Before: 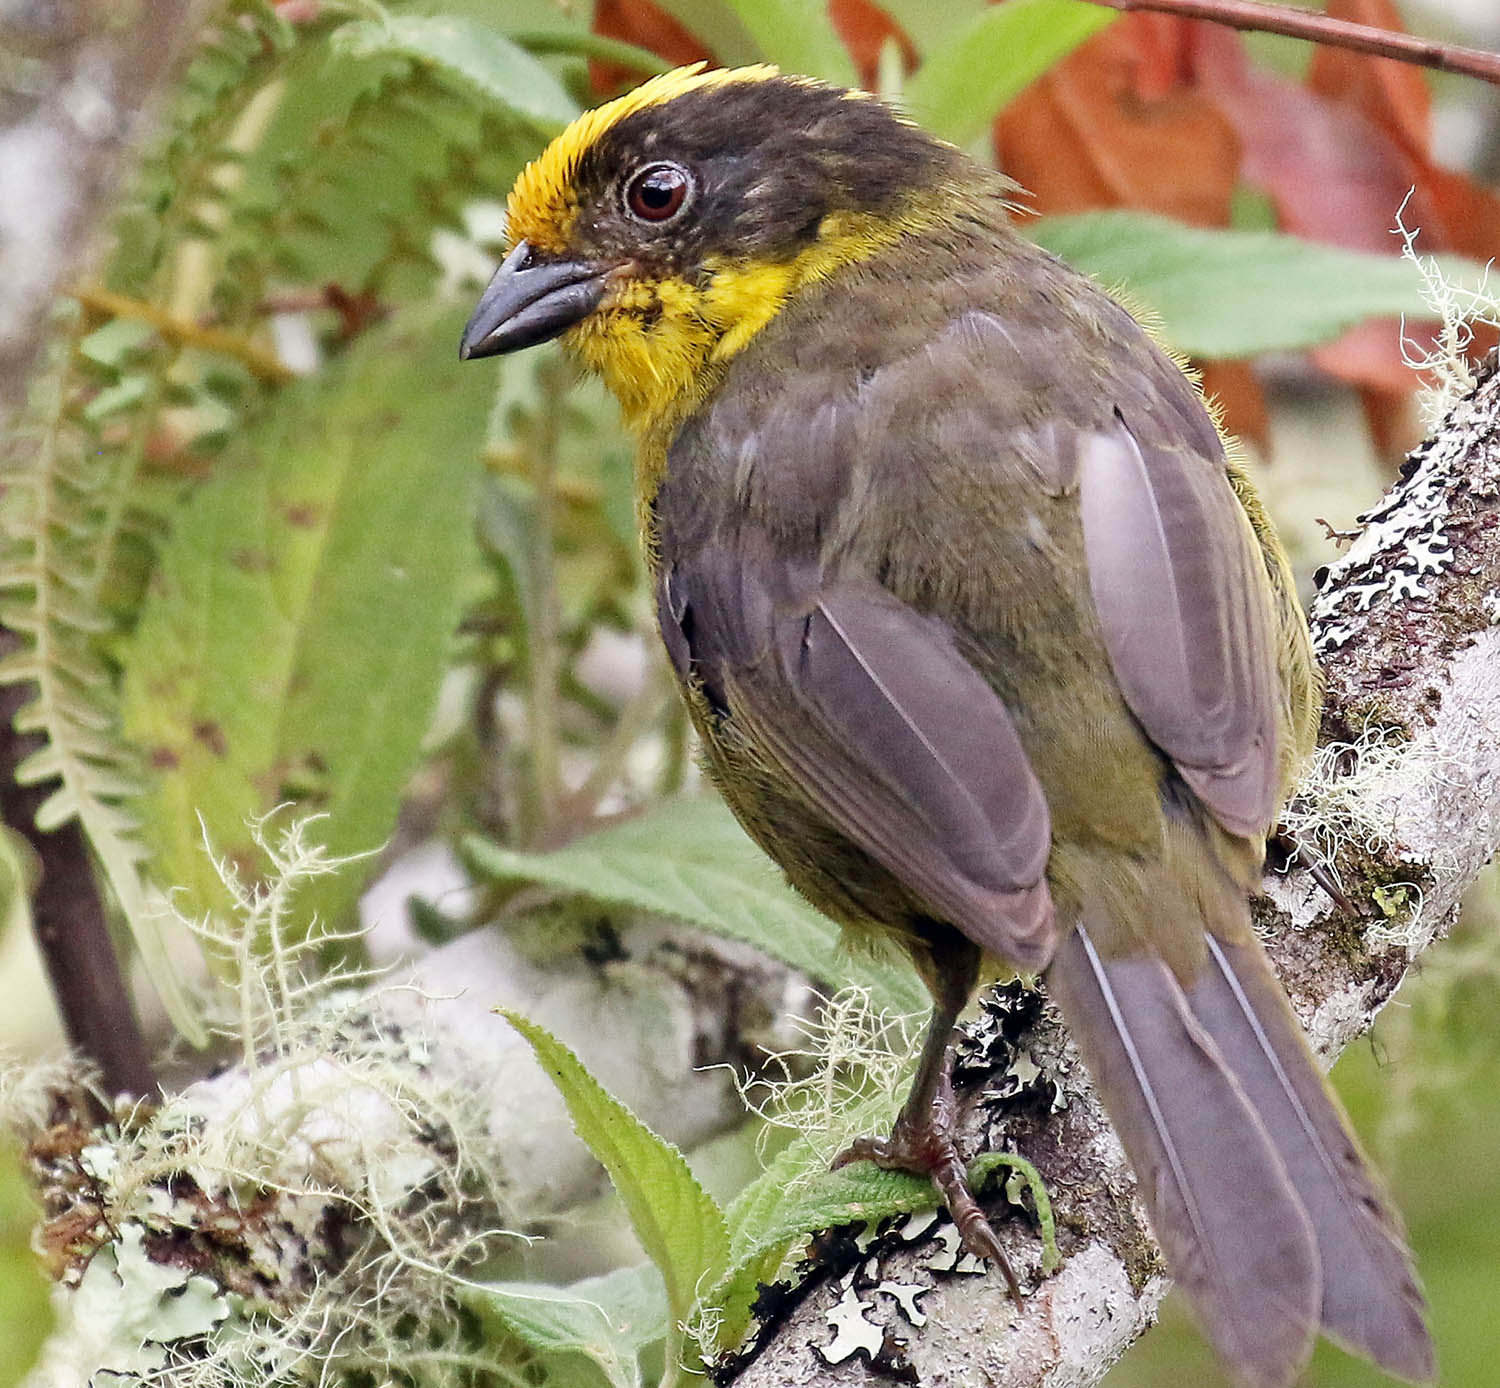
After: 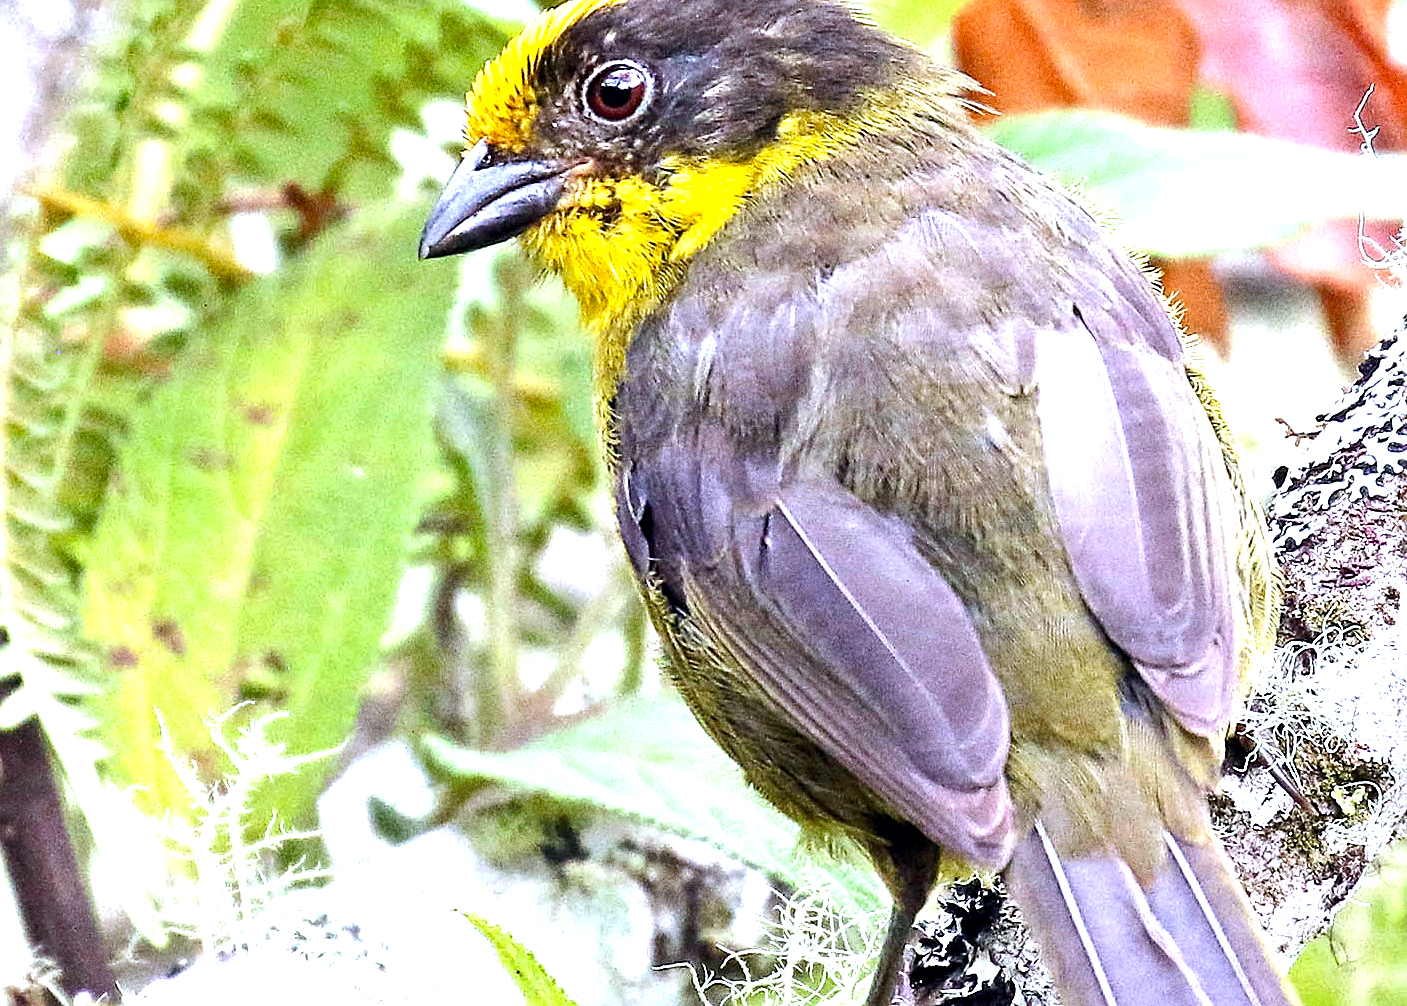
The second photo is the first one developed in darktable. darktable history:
tone equalizer: -8 EV -0.417 EV, -7 EV -0.389 EV, -6 EV -0.333 EV, -5 EV -0.222 EV, -3 EV 0.222 EV, -2 EV 0.333 EV, -1 EV 0.389 EV, +0 EV 0.417 EV, edges refinement/feathering 500, mask exposure compensation -1.57 EV, preserve details no
exposure: black level correction 0.001, exposure 1.116 EV, compensate highlight preservation false
sharpen: on, module defaults
crop: left 2.737%, top 7.287%, right 3.421%, bottom 20.179%
white balance: red 0.926, green 1.003, blue 1.133
base curve: curves: ch0 [(0, 0) (0.303, 0.277) (1, 1)]
color balance rgb: linear chroma grading › shadows -8%, linear chroma grading › global chroma 10%, perceptual saturation grading › global saturation 2%, perceptual saturation grading › highlights -2%, perceptual saturation grading › mid-tones 4%, perceptual saturation grading › shadows 8%, perceptual brilliance grading › global brilliance 2%, perceptual brilliance grading › highlights -4%, global vibrance 16%, saturation formula JzAzBz (2021)
grain: coarseness 0.09 ISO, strength 40%
